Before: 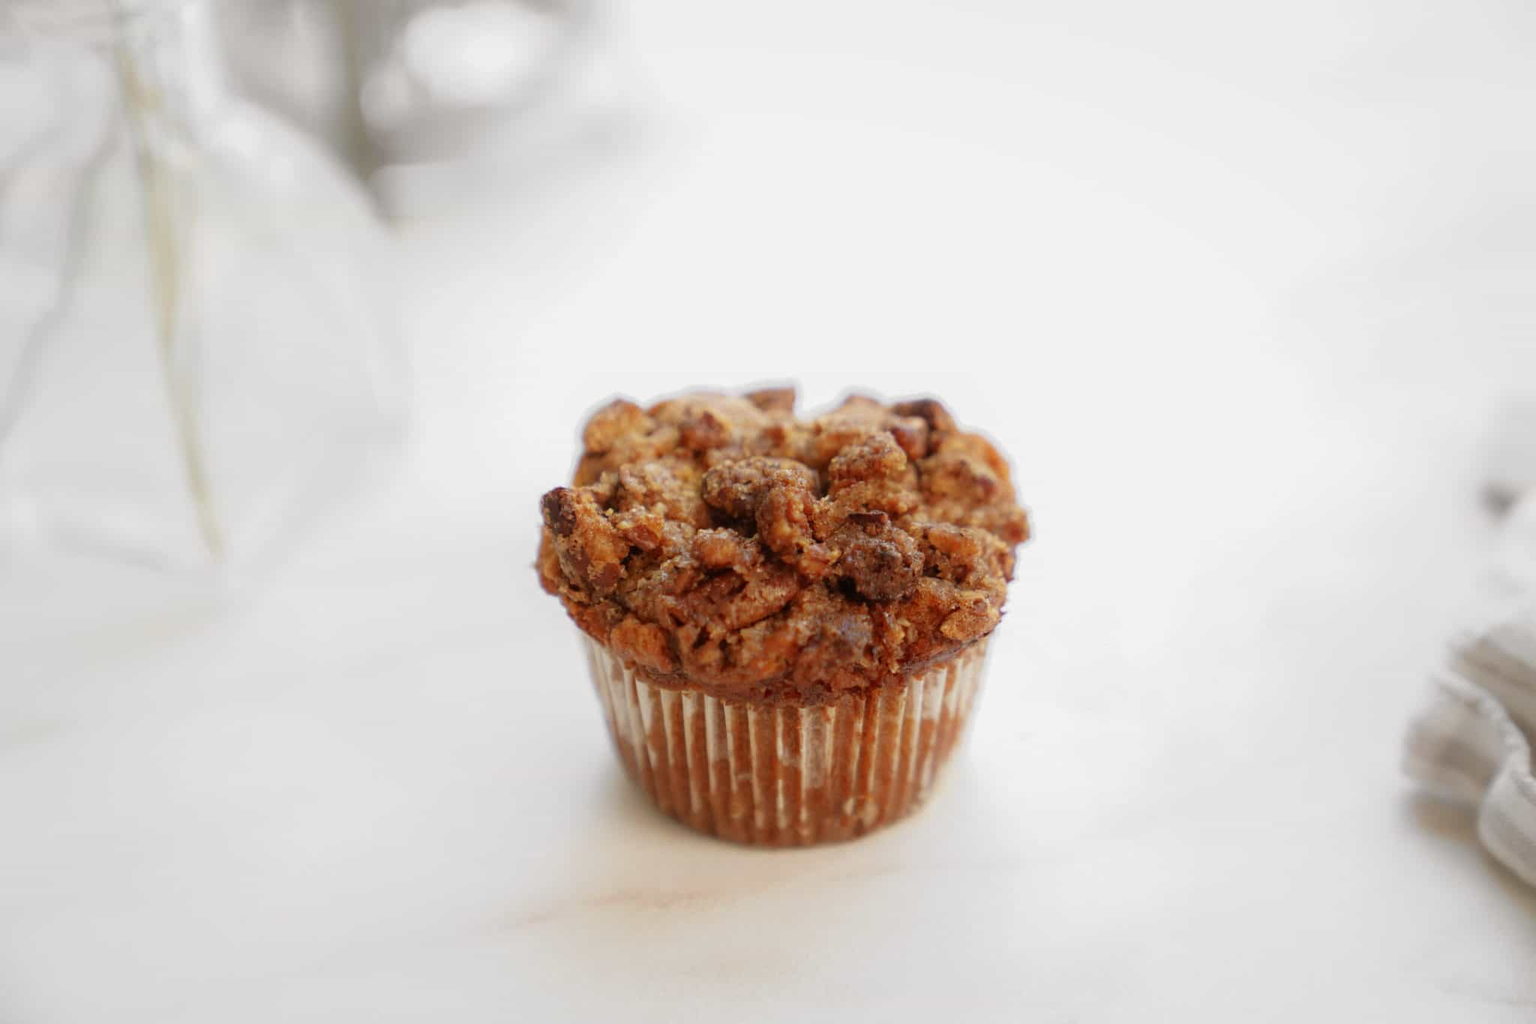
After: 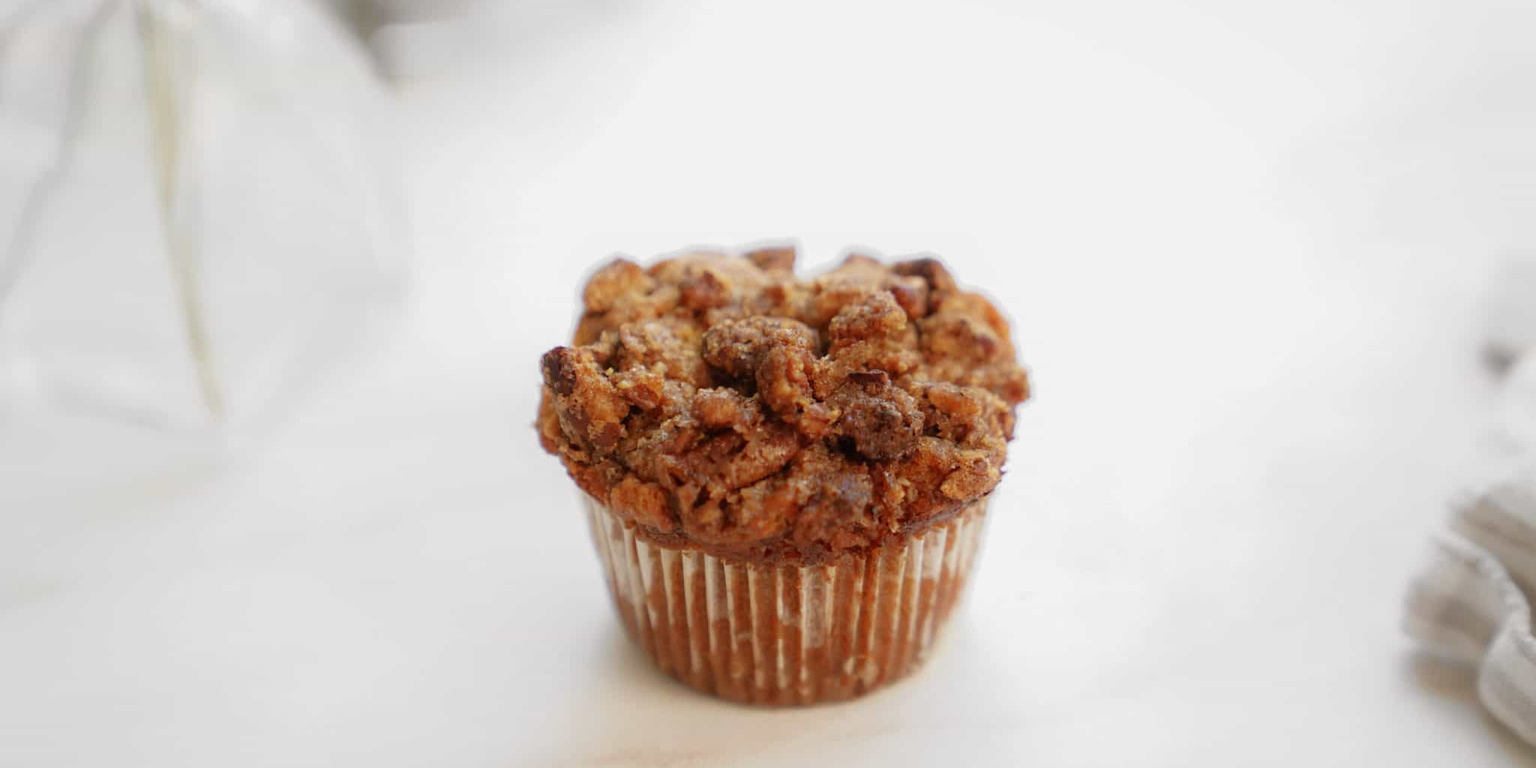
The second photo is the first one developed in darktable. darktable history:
exposure: compensate highlight preservation false
crop: top 13.819%, bottom 11.169%
